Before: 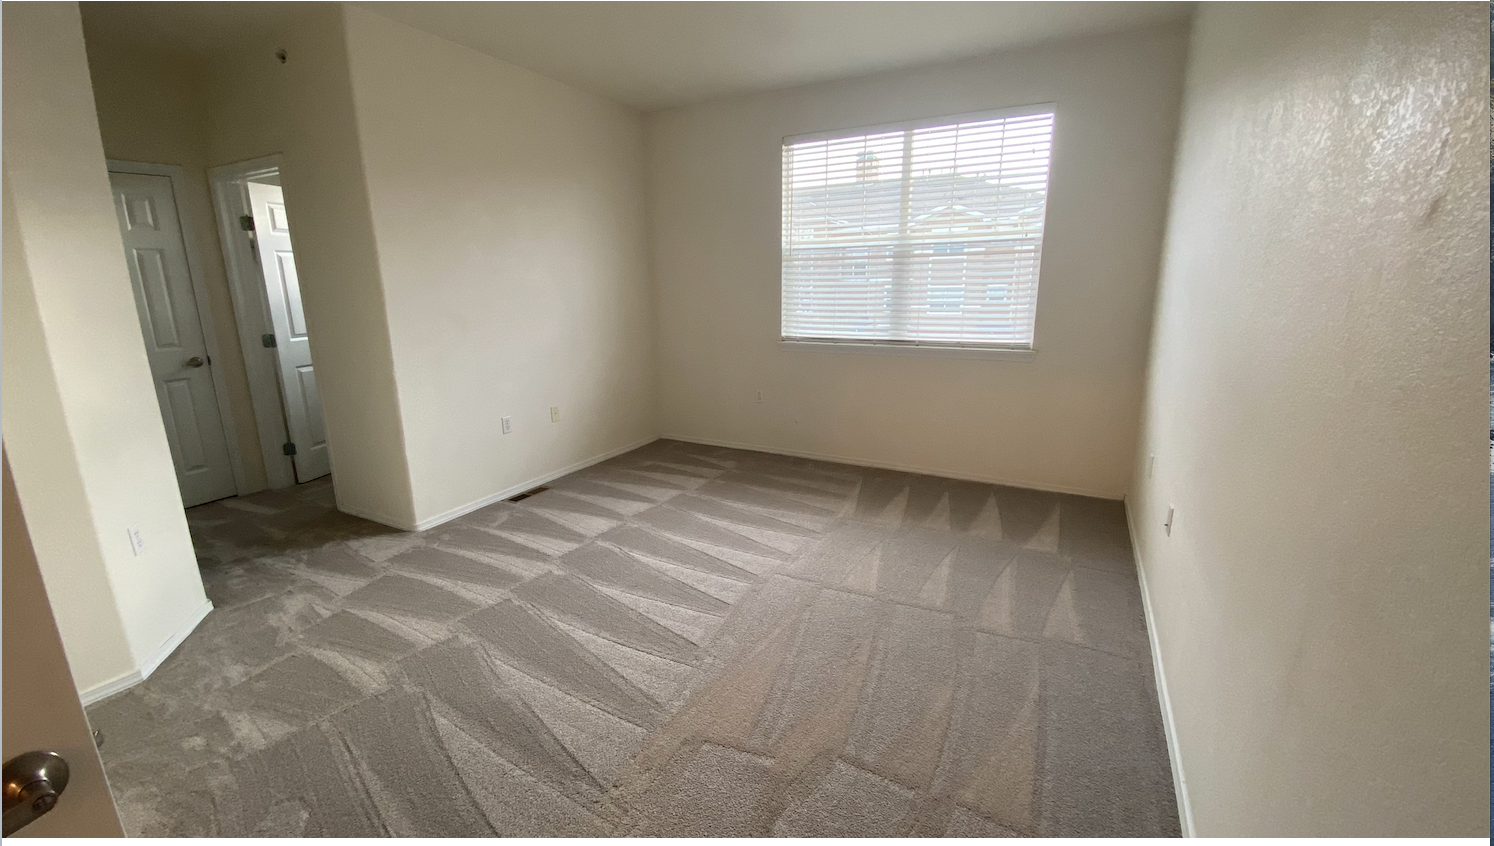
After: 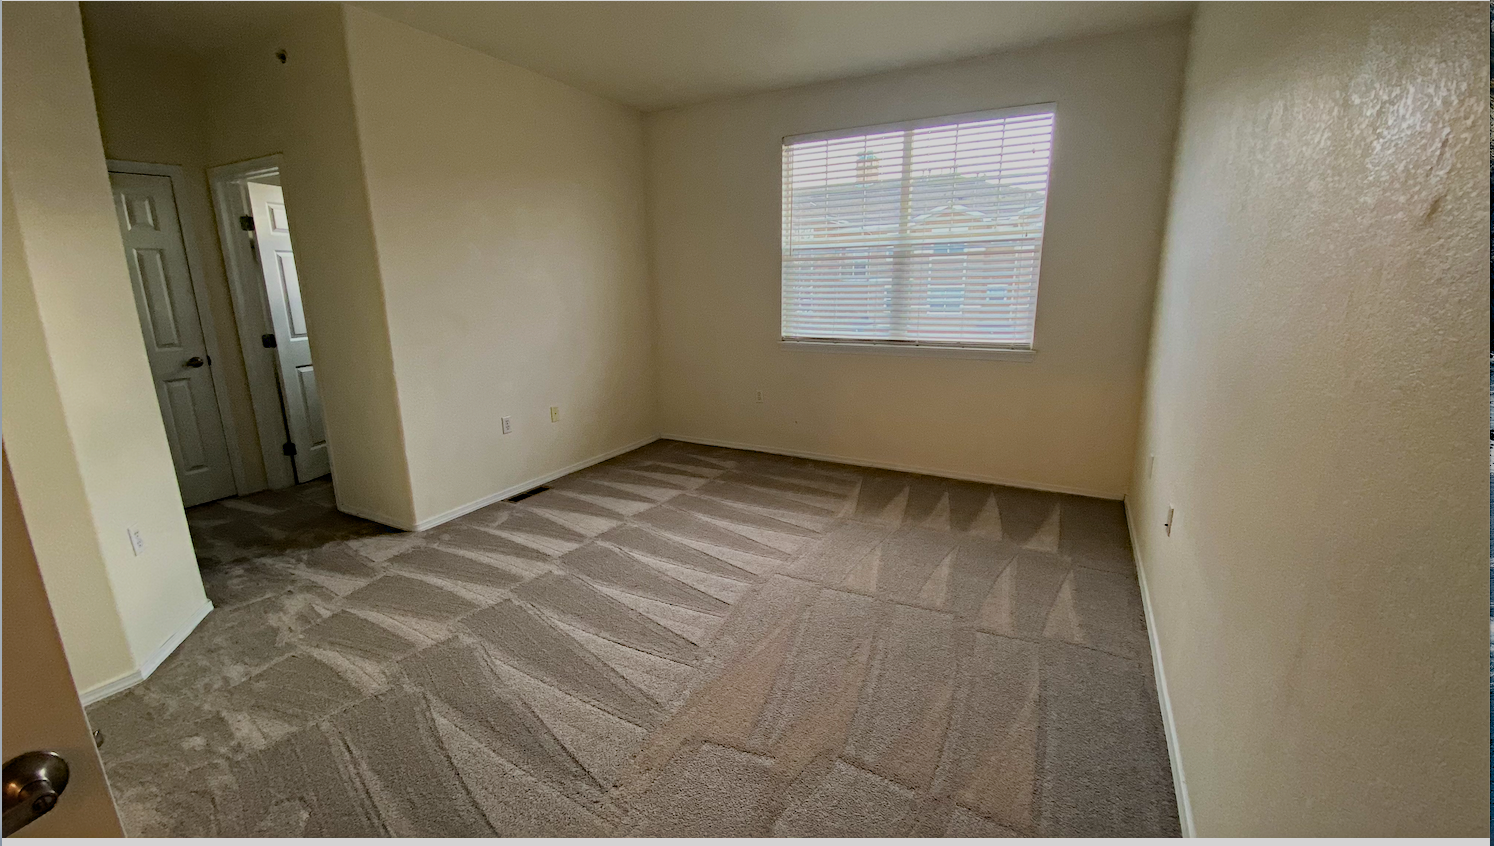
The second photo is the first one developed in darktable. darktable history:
haze removal: strength 0.53, distance 0.925, compatibility mode true, adaptive false
filmic rgb: black relative exposure -7.65 EV, white relative exposure 4.56 EV, hardness 3.61, color science v6 (2022)
exposure: exposure -0.05 EV
